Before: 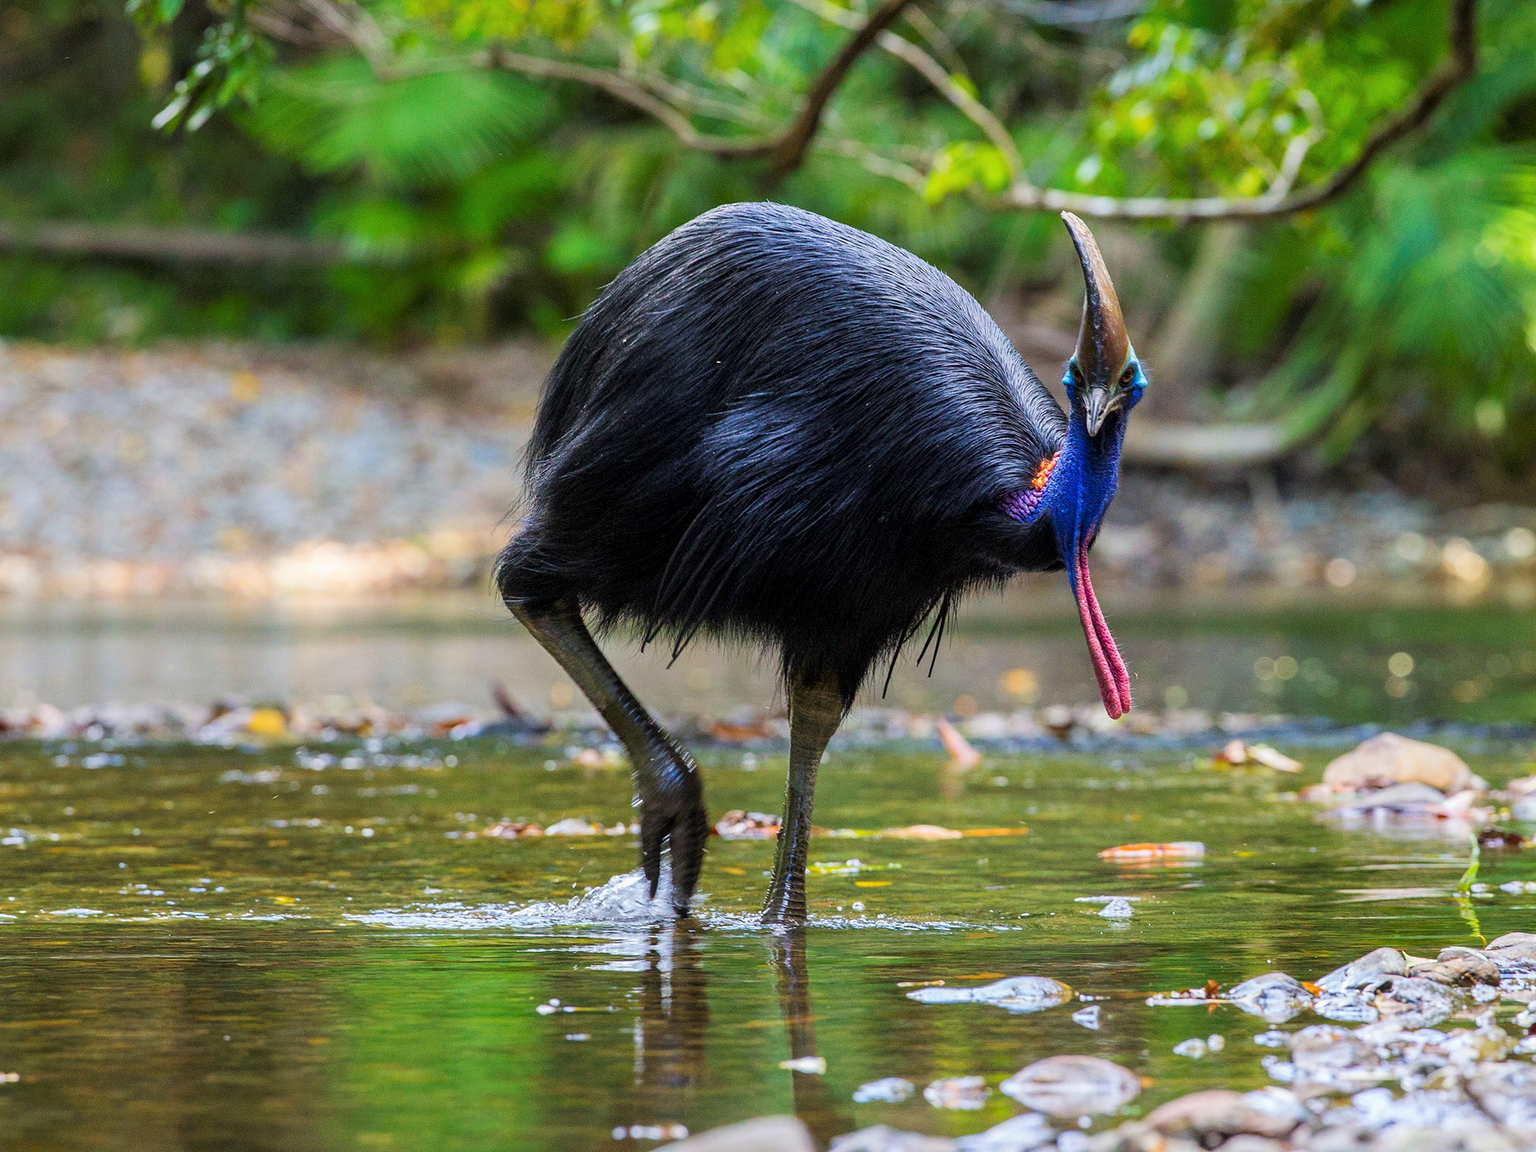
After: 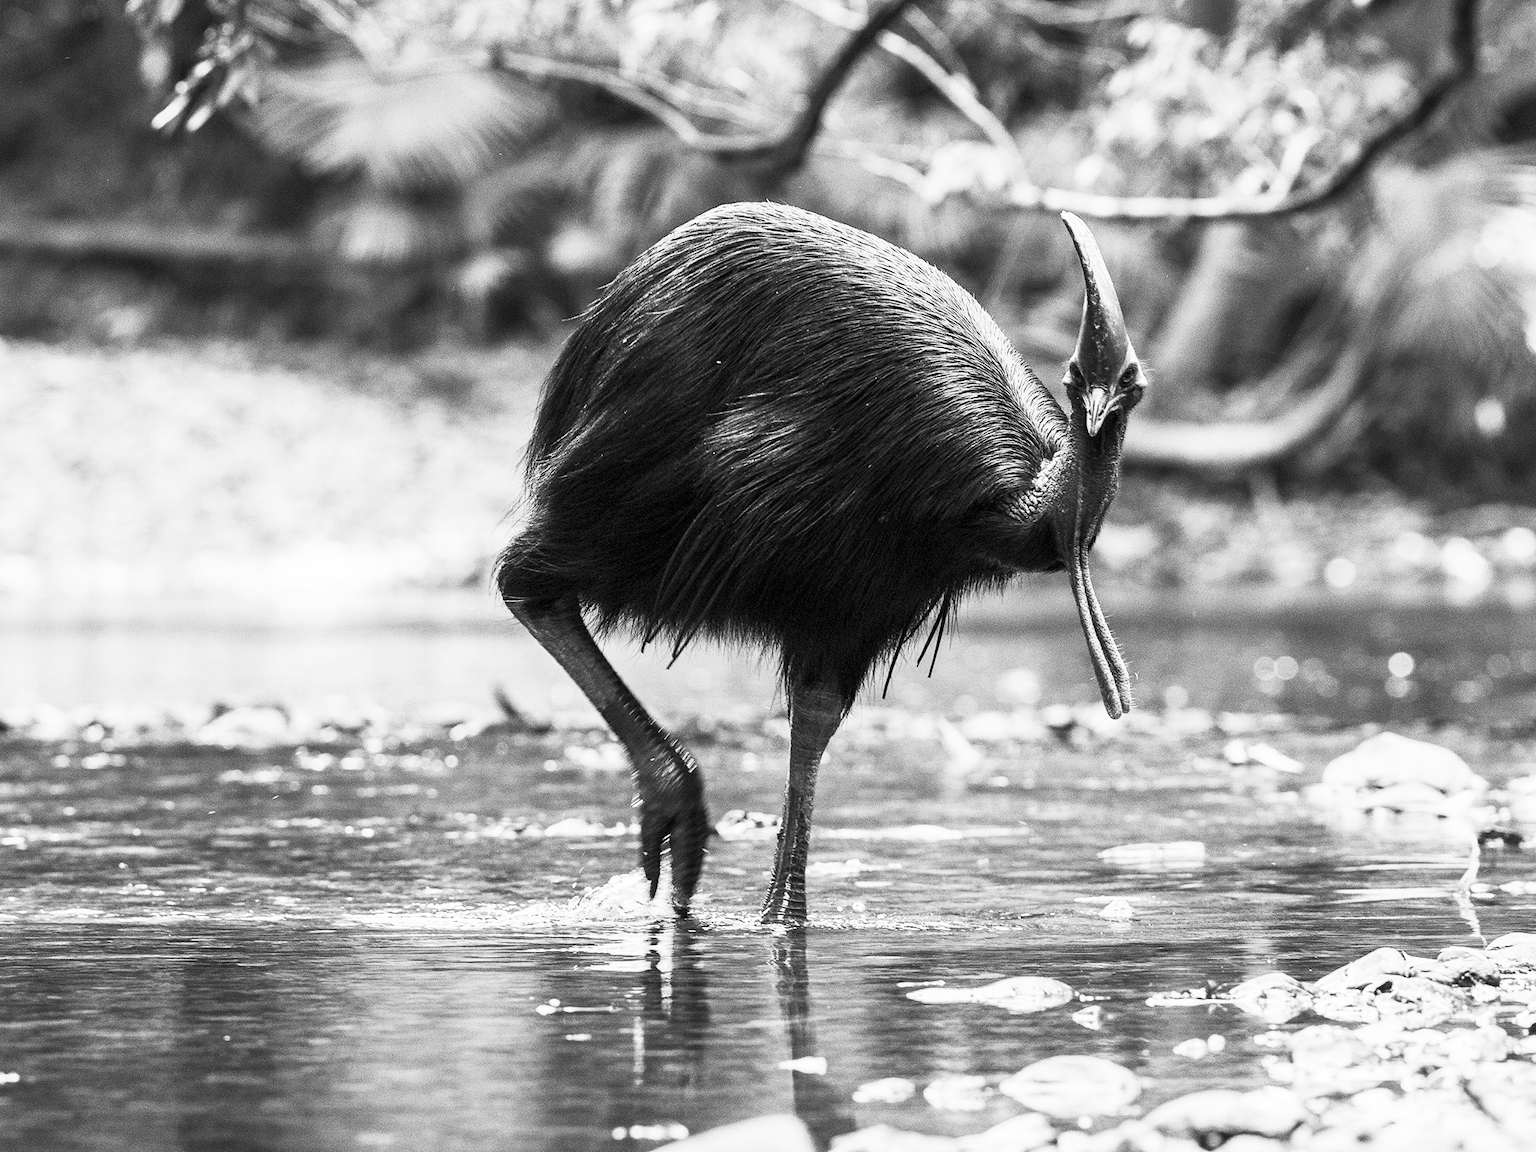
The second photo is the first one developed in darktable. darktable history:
contrast brightness saturation: contrast 0.53, brightness 0.47, saturation -1
velvia: strength 74%
